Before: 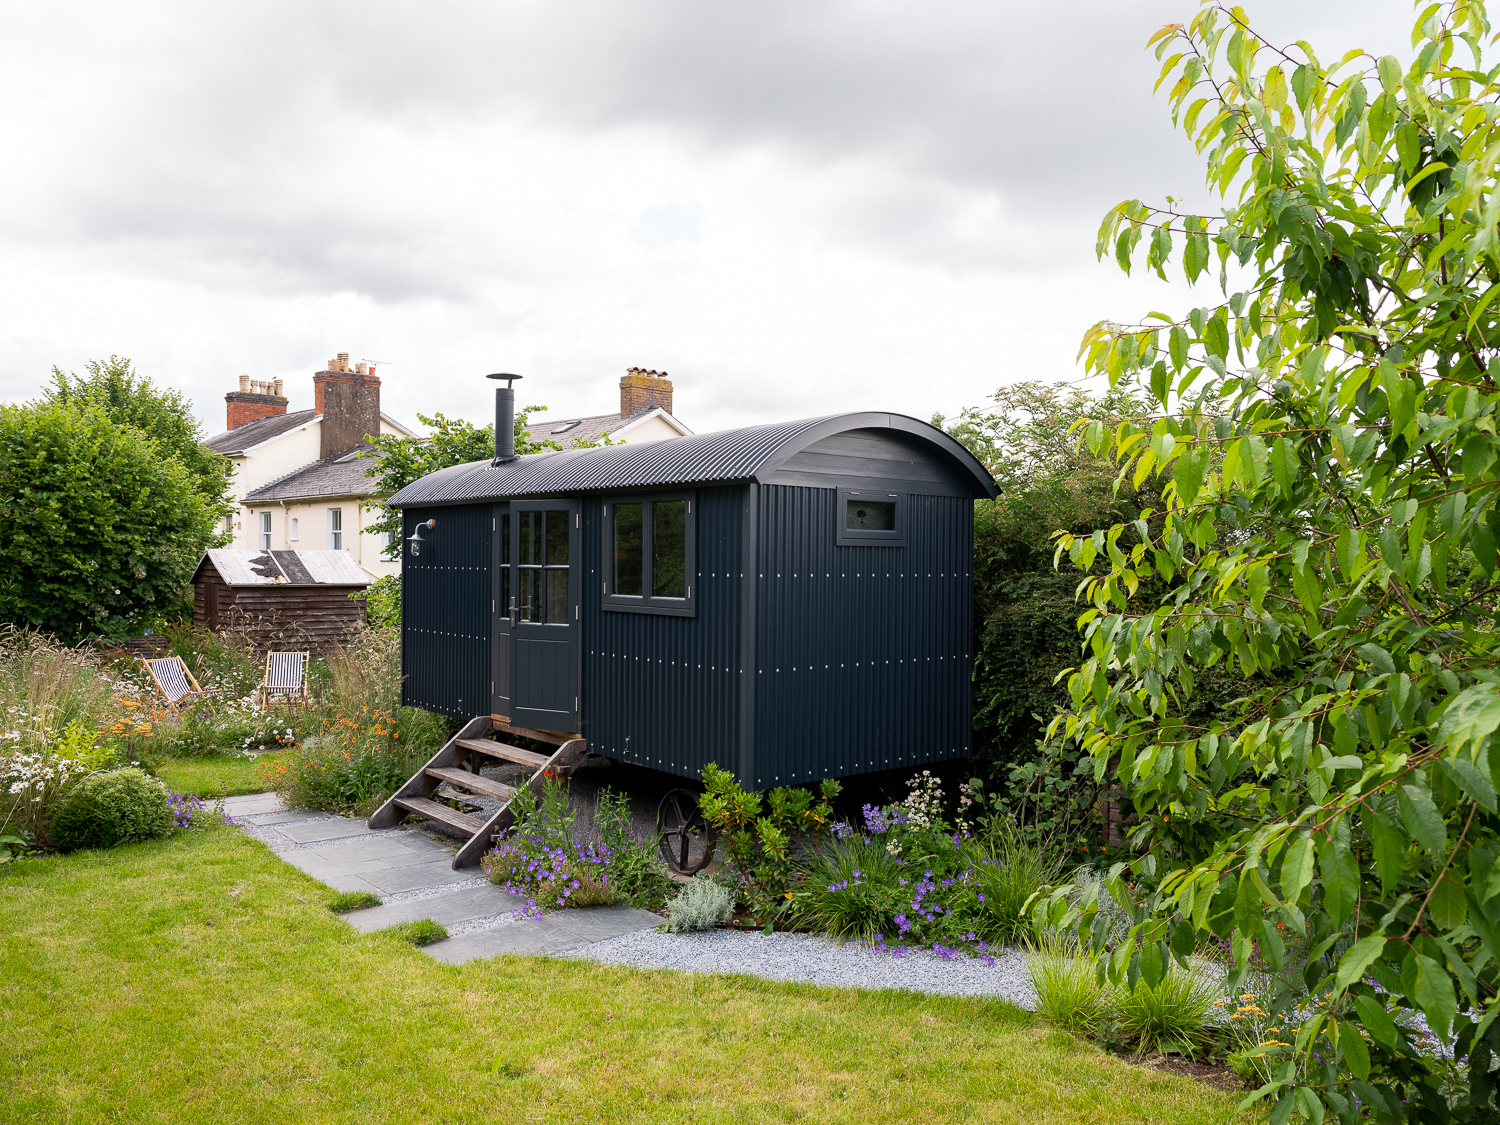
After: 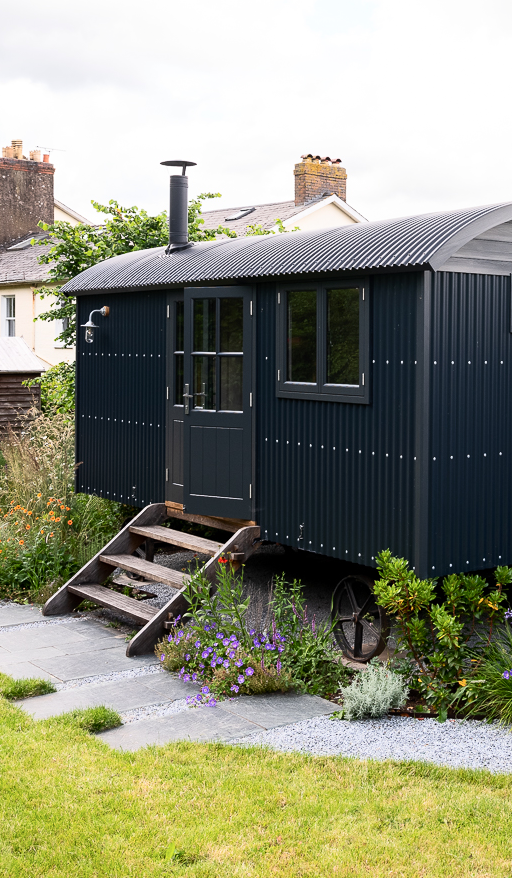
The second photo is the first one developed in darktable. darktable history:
contrast brightness saturation: contrast 0.244, brightness 0.093
crop and rotate: left 21.795%, top 18.948%, right 44.017%, bottom 2.985%
